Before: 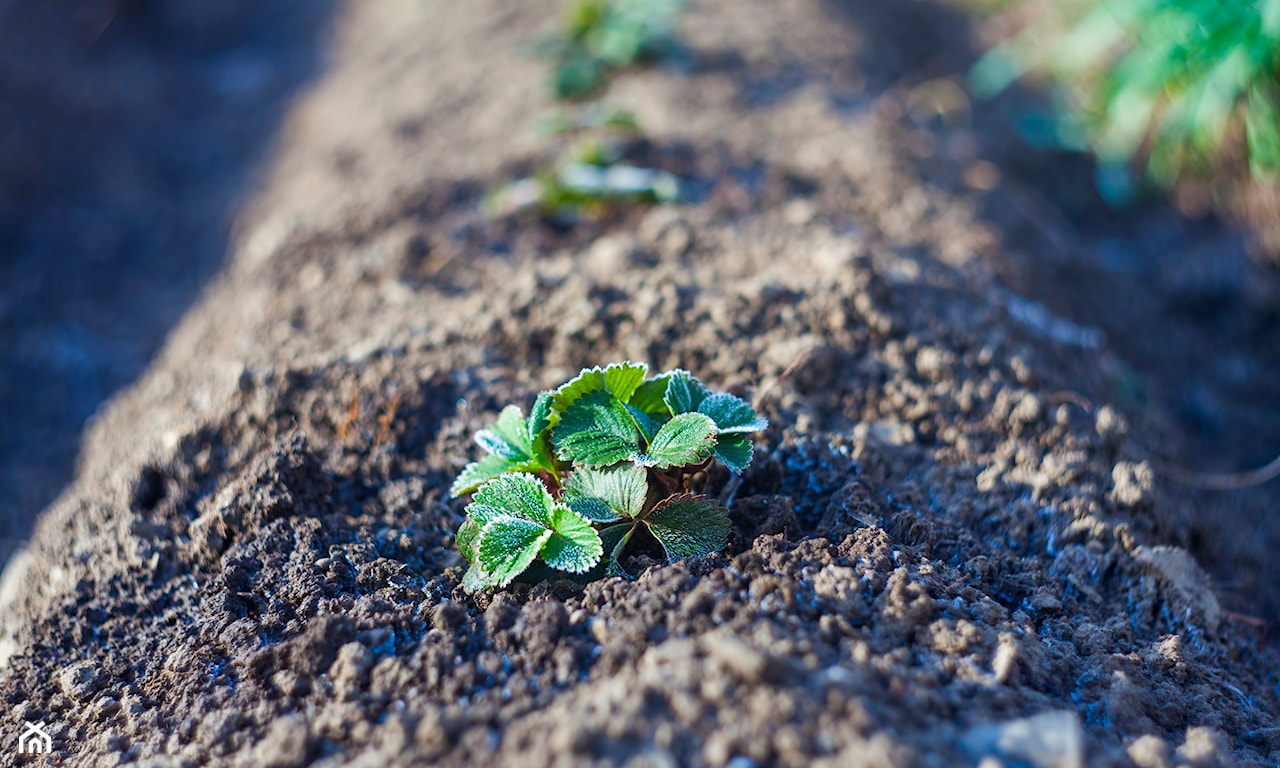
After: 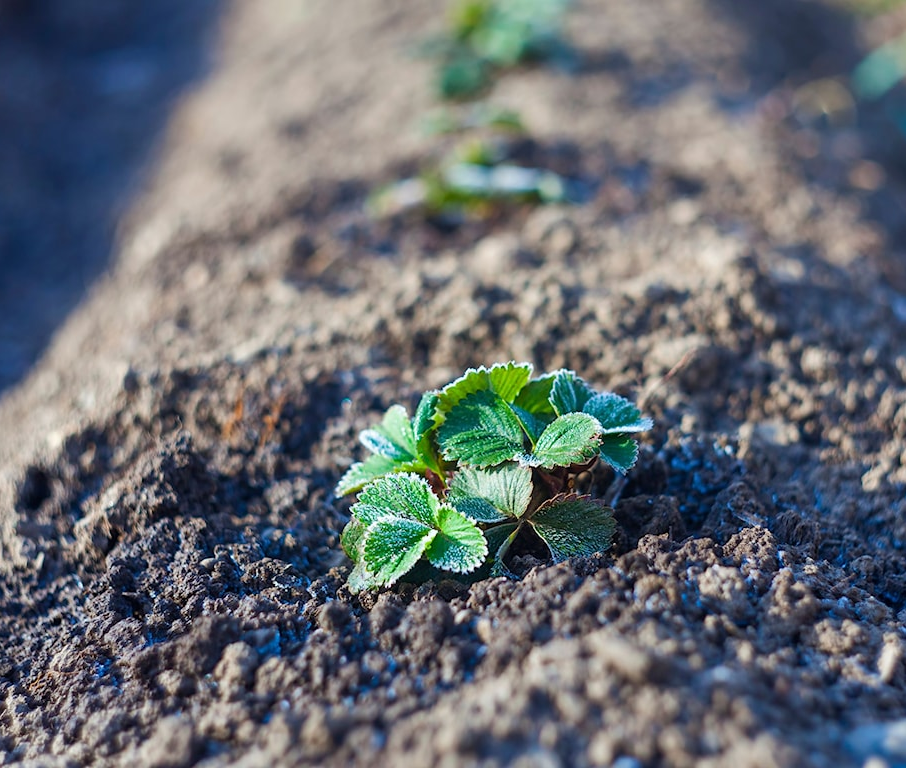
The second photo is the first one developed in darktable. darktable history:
white balance: emerald 1
crop and rotate: left 9.061%, right 20.142%
